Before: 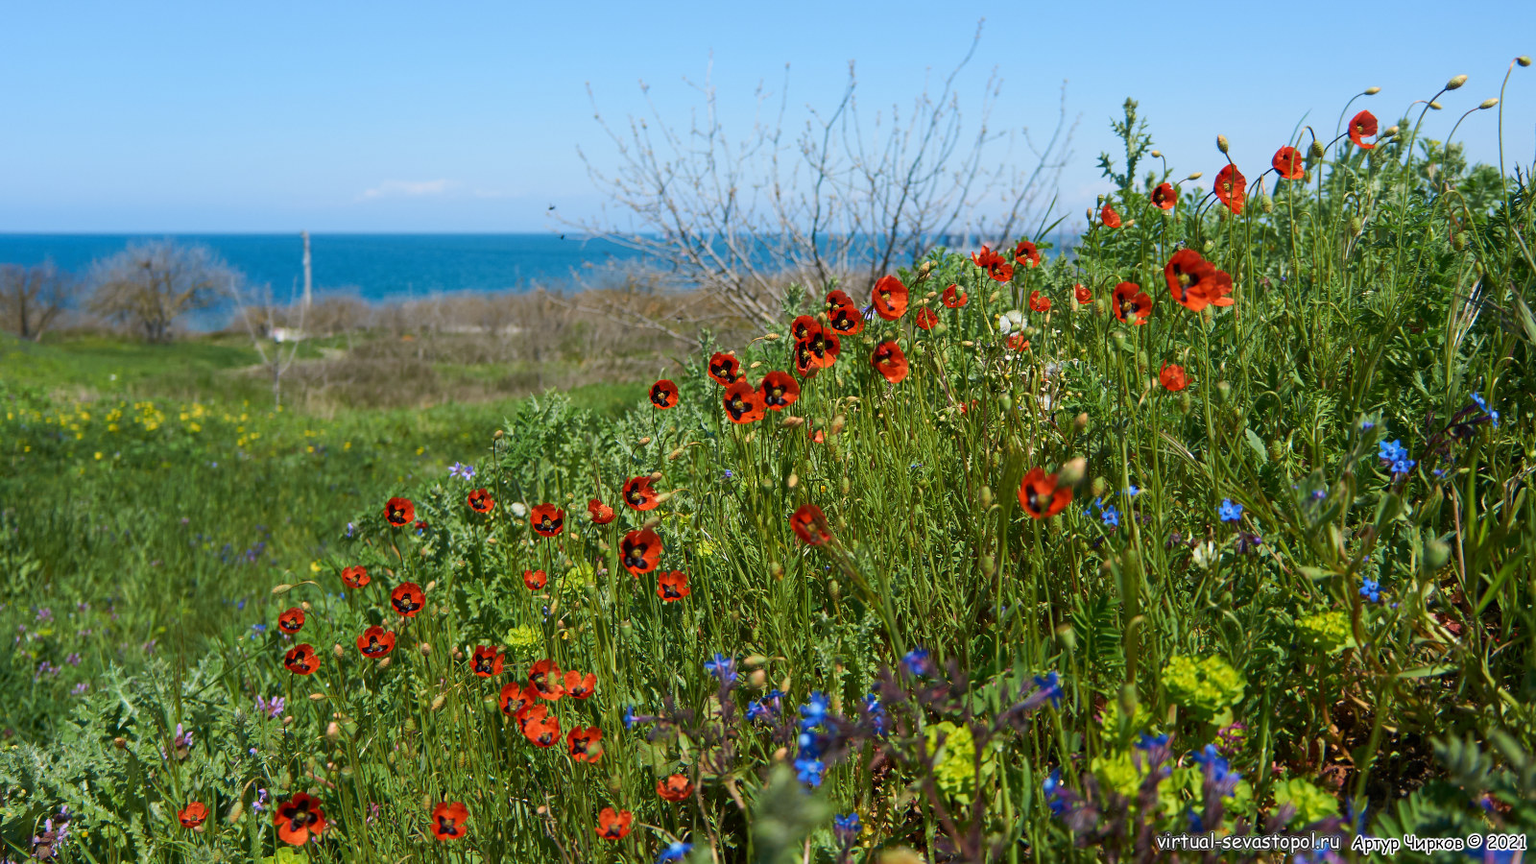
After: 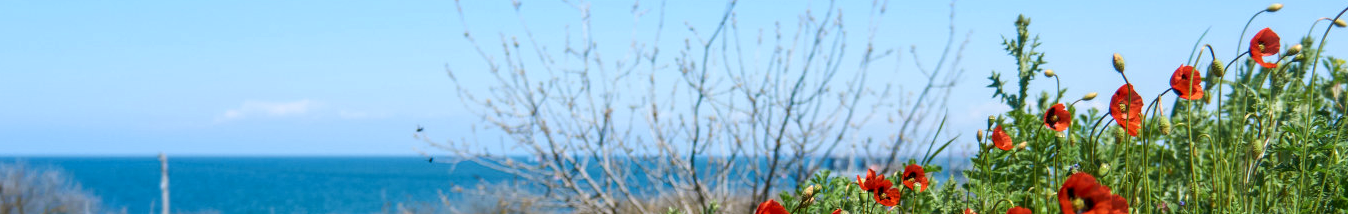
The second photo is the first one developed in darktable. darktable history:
crop and rotate: left 9.715%, top 9.684%, right 6.021%, bottom 66.511%
local contrast: on, module defaults
exposure: black level correction 0, exposure 0.2 EV, compensate highlight preservation false
